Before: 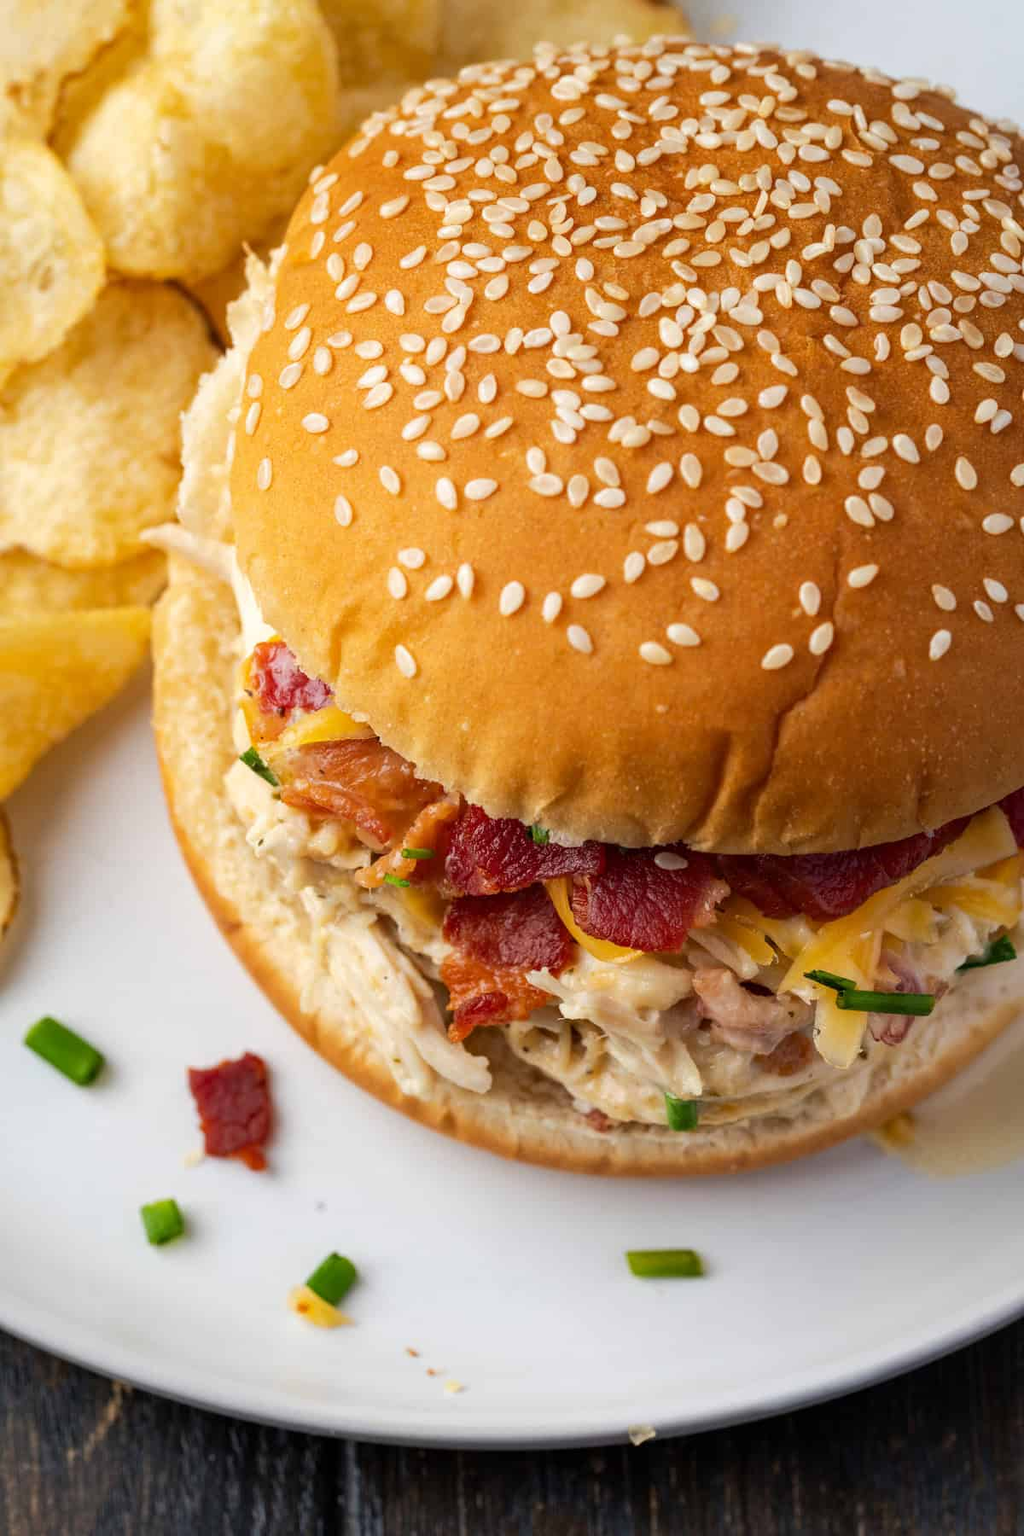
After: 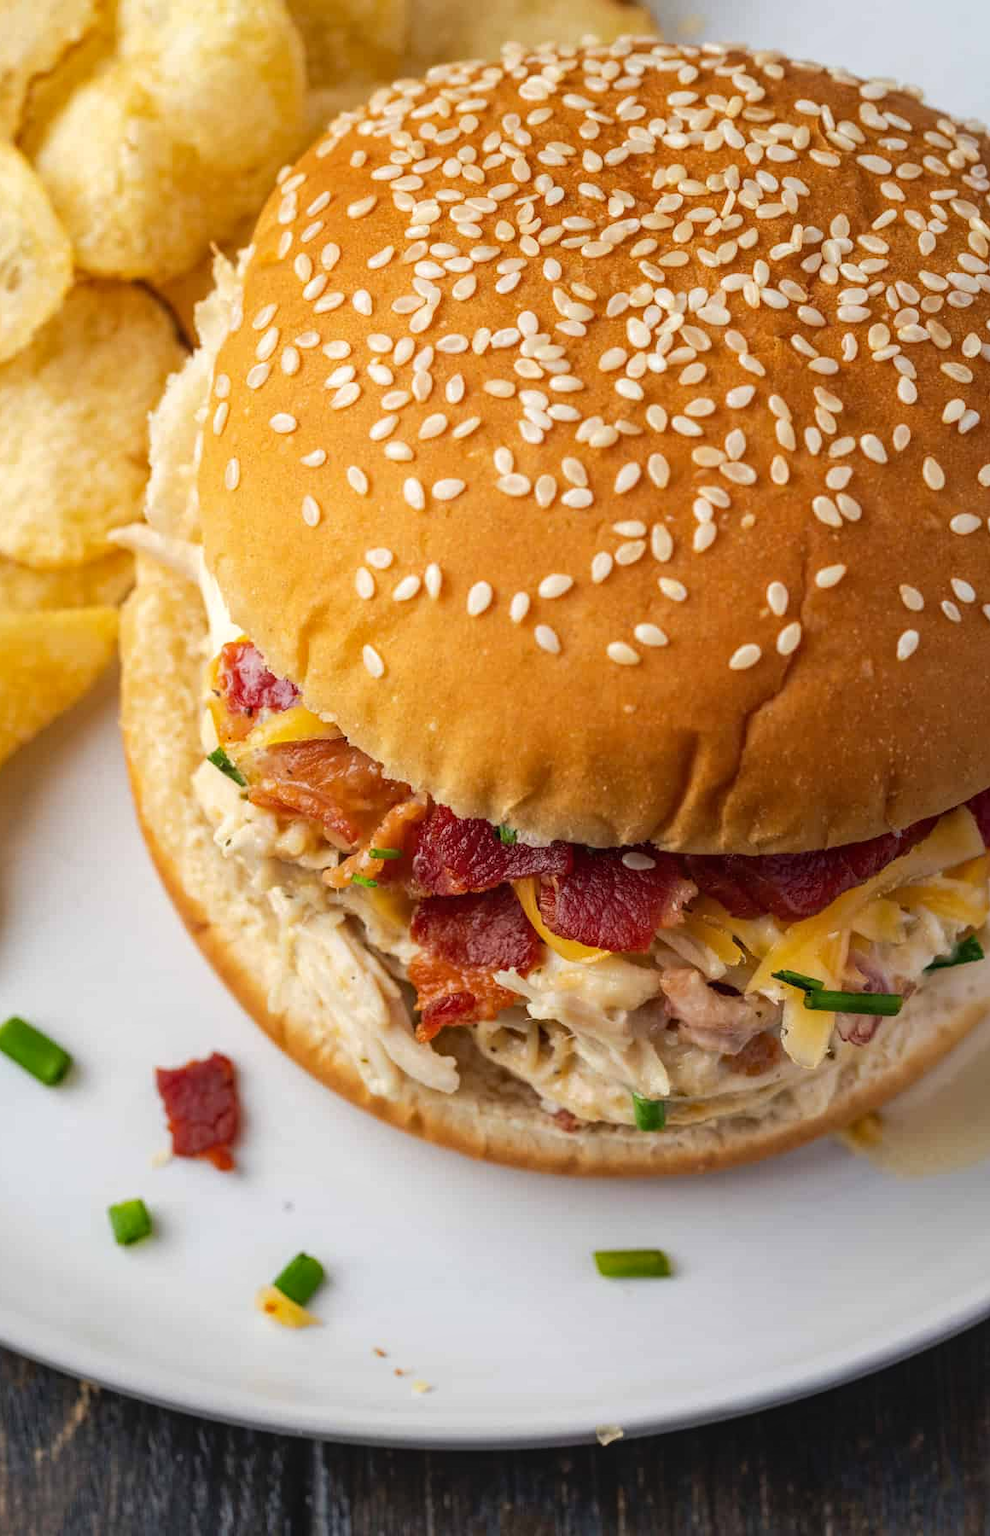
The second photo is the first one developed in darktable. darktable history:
local contrast: detail 110%
crop and rotate: left 3.238%
